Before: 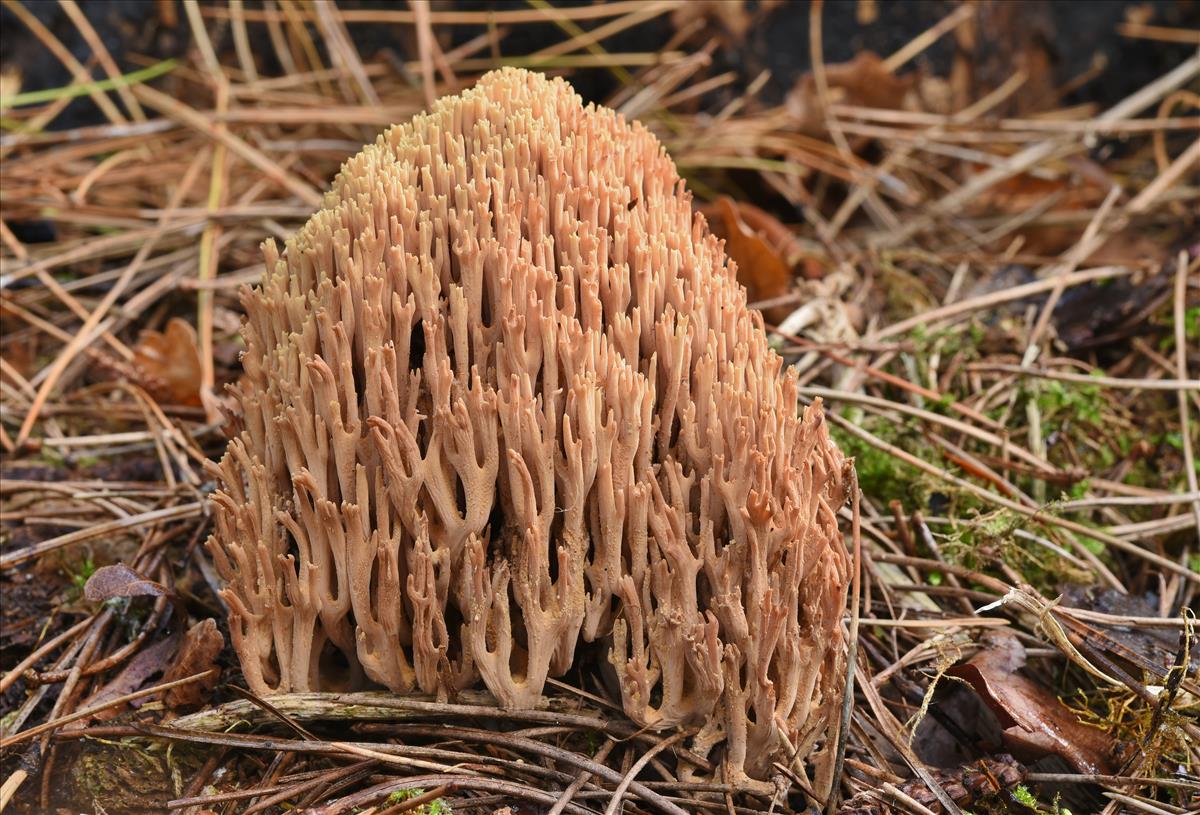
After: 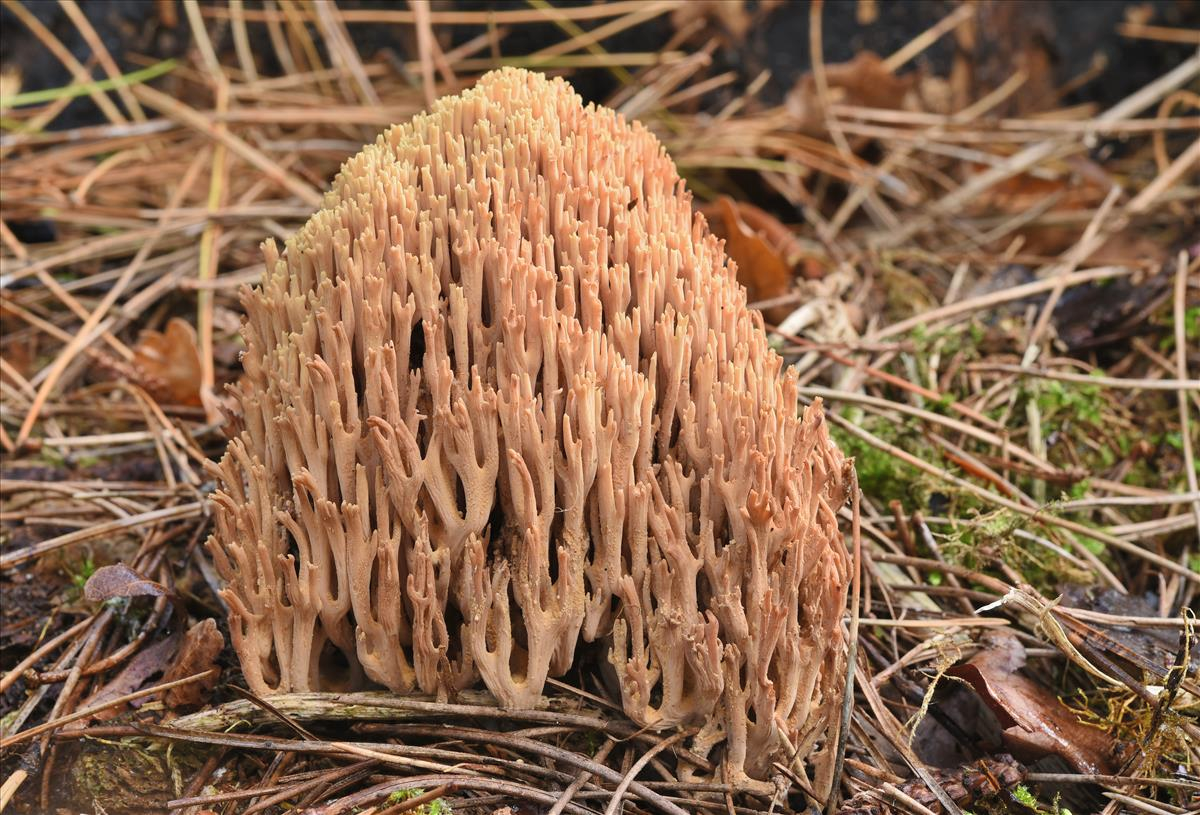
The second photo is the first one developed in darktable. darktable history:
exposure: compensate exposure bias true, compensate highlight preservation false
contrast brightness saturation: contrast 0.049, brightness 0.067, saturation 0.007
